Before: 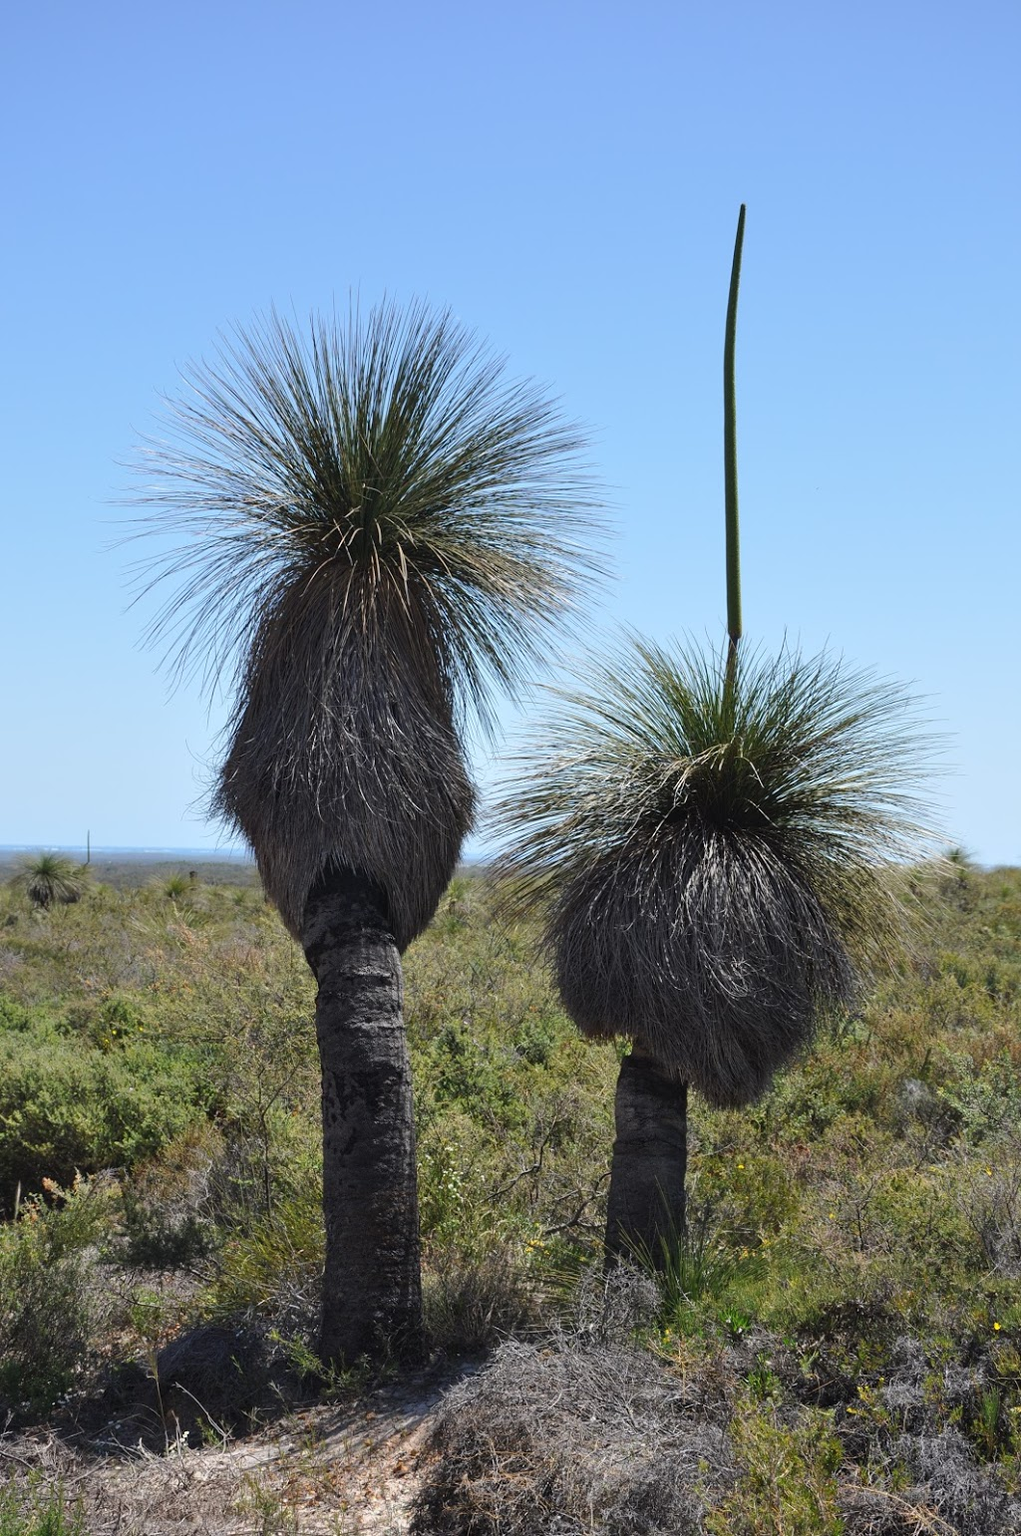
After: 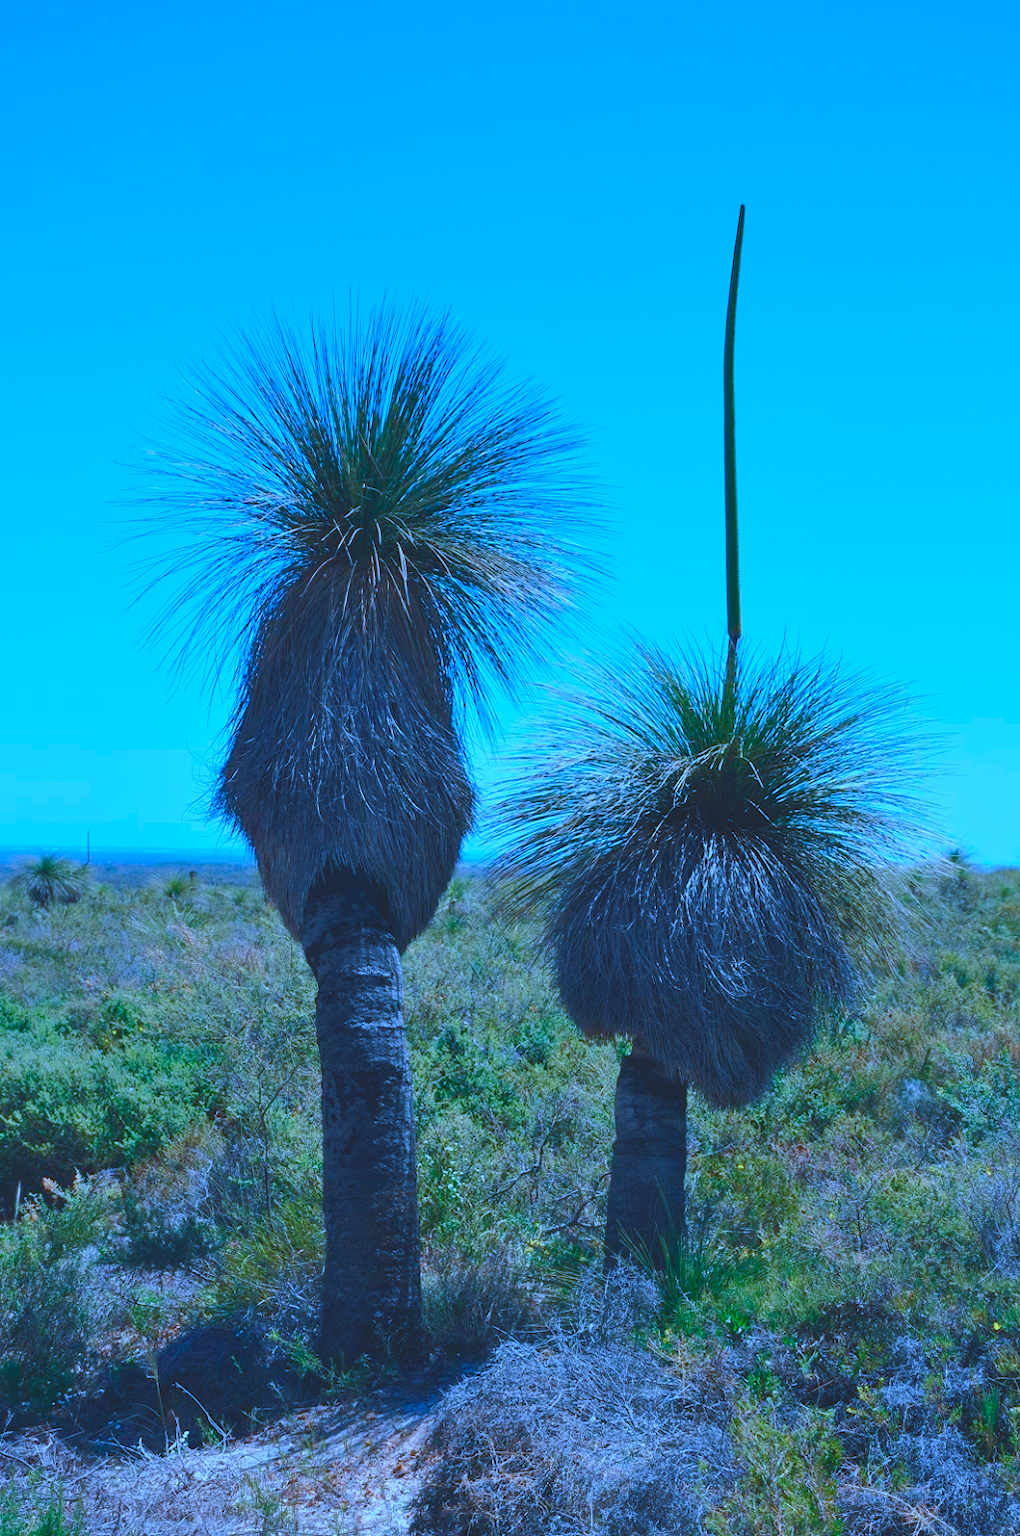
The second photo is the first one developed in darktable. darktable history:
color calibration: illuminant as shot in camera, x 0.44, y 0.414, temperature 2882.8 K
contrast brightness saturation: contrast -0.273
tone equalizer: -8 EV -0.39 EV, -7 EV -0.369 EV, -6 EV -0.307 EV, -5 EV -0.253 EV, -3 EV 0.234 EV, -2 EV 0.303 EV, -1 EV 0.372 EV, +0 EV 0.428 EV, edges refinement/feathering 500, mask exposure compensation -1.57 EV, preserve details no
color balance rgb: shadows lift › chroma 3.79%, shadows lift › hue 90.95°, perceptual saturation grading › global saturation 20%, perceptual saturation grading › highlights -25.107%, perceptual saturation grading › shadows 49.514%, global vibrance 20.707%
